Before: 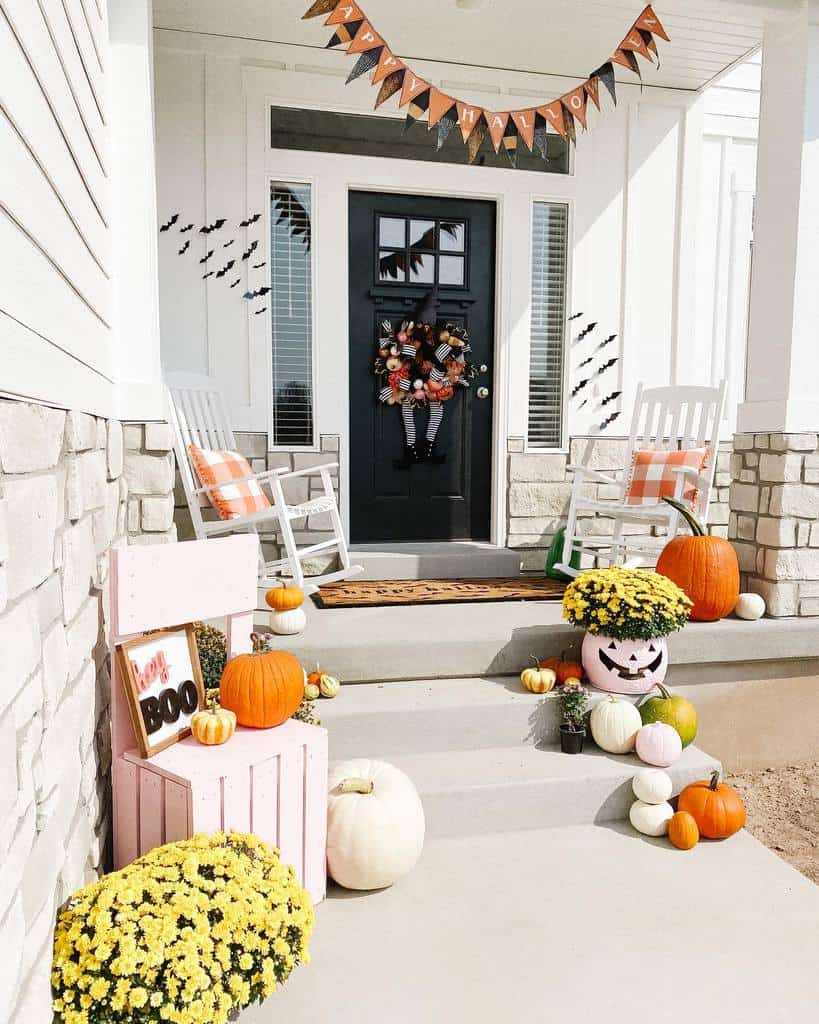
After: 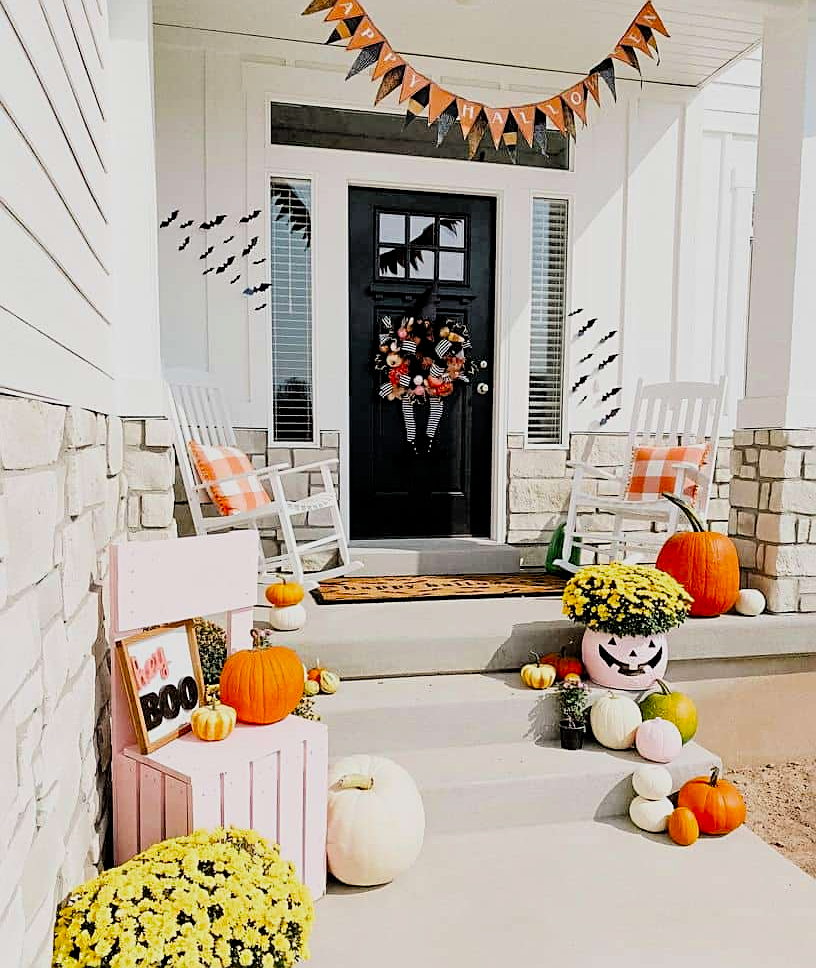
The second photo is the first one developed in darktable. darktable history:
crop: top 0.41%, right 0.26%, bottom 5.026%
sharpen: on, module defaults
filmic rgb: black relative exposure -7.78 EV, white relative exposure 4.35 EV, target black luminance 0%, hardness 3.75, latitude 50.51%, contrast 1.062, highlights saturation mix 8.72%, shadows ↔ highlights balance -0.272%, color science v4 (2020)
tone equalizer: edges refinement/feathering 500, mask exposure compensation -1.57 EV, preserve details no
